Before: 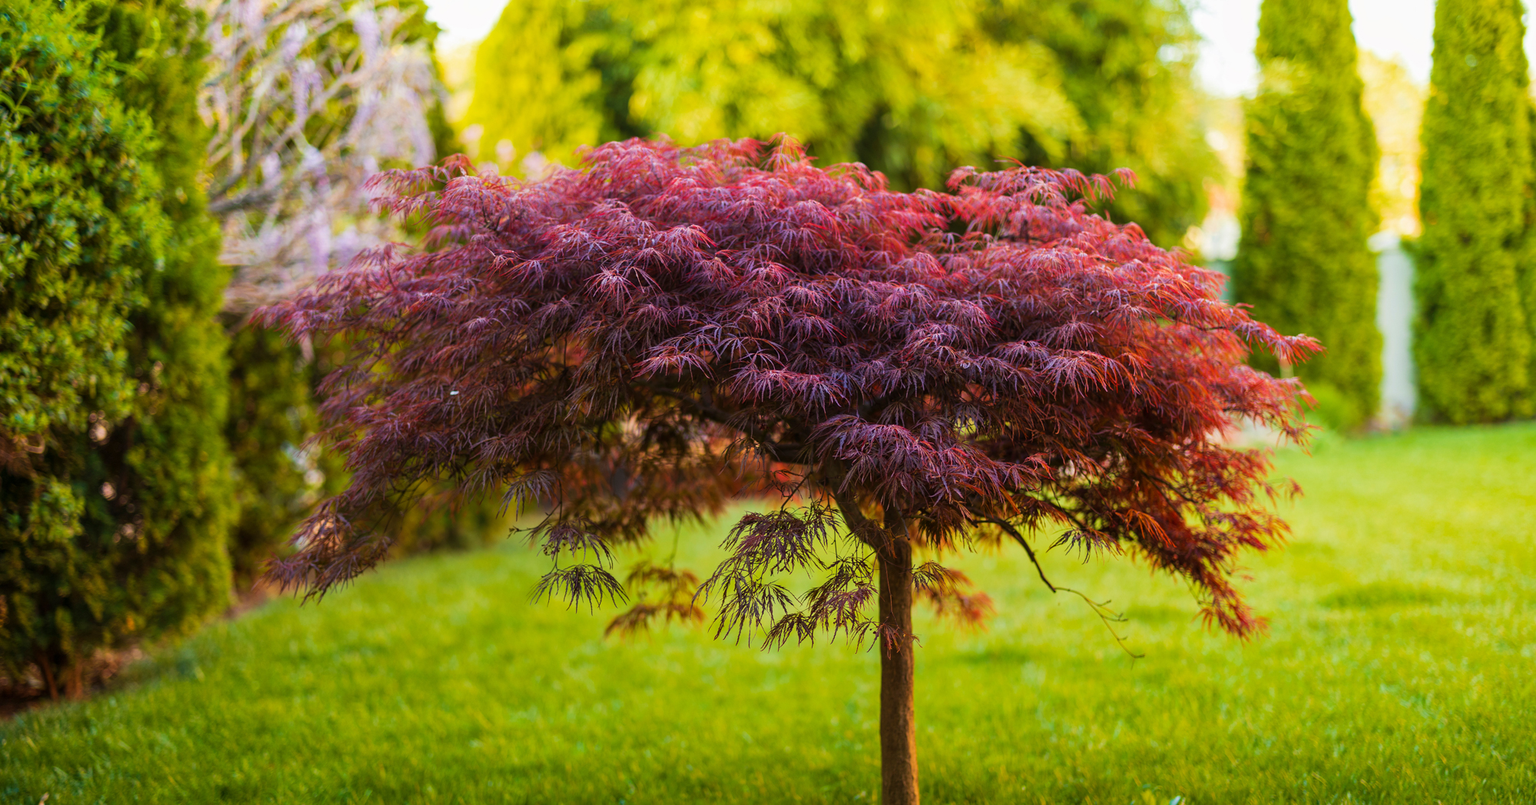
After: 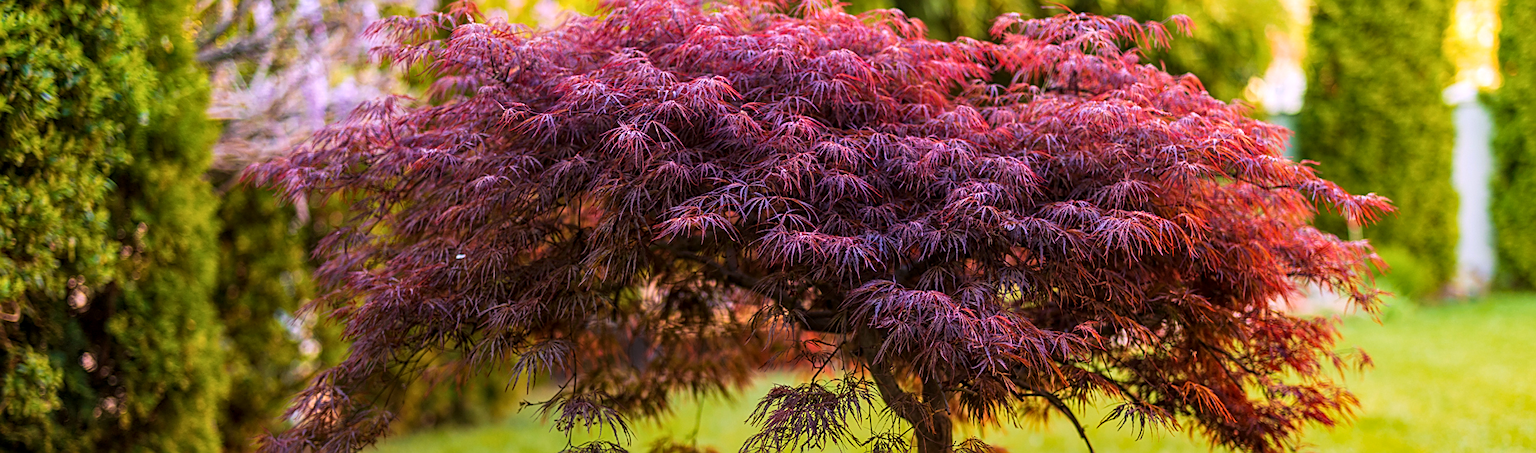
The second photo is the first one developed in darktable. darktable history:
crop: left 1.744%, top 19.225%, right 5.069%, bottom 28.357%
white balance: red 1.066, blue 1.119
tone equalizer: on, module defaults
local contrast: on, module defaults
sharpen: on, module defaults
